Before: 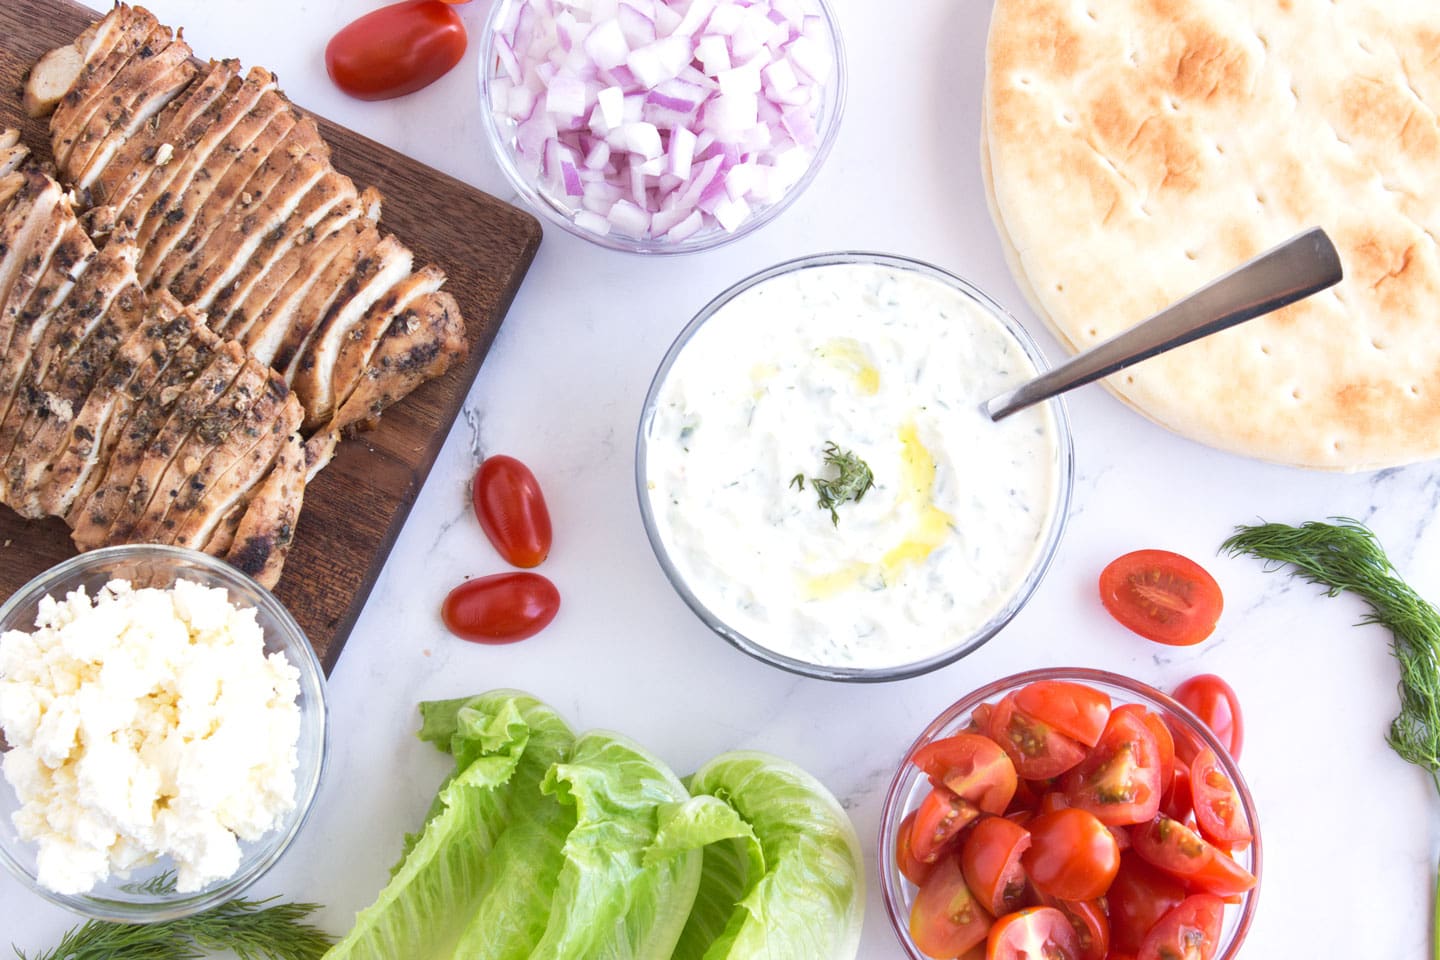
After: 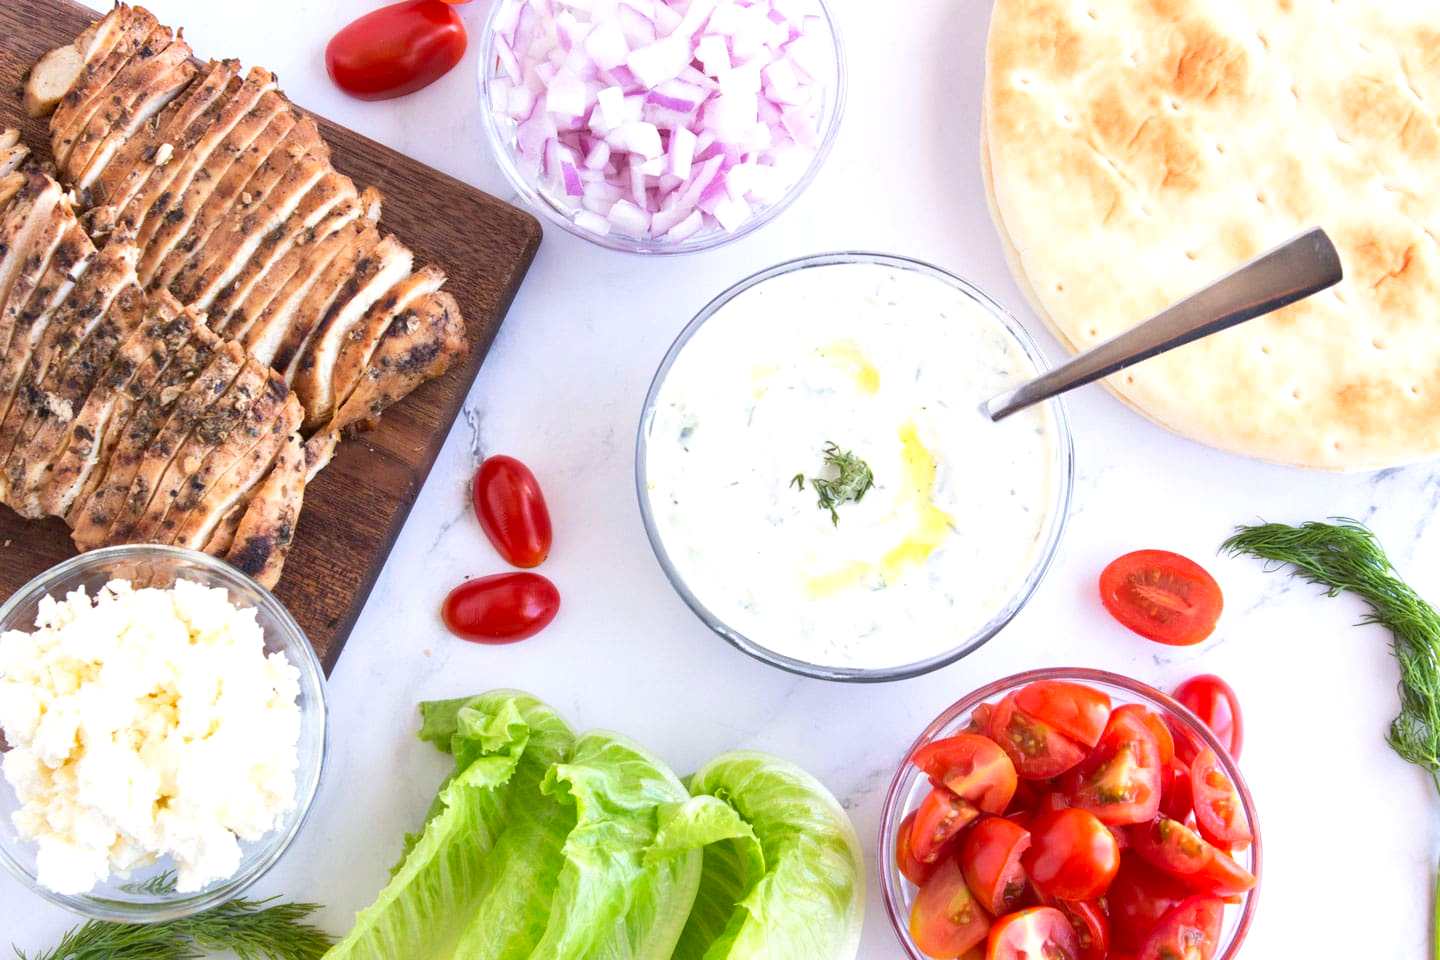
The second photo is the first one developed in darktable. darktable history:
tone equalizer: mask exposure compensation -0.512 EV
exposure: black level correction 0.001, exposure 0.142 EV, compensate highlight preservation false
contrast brightness saturation: contrast 0.076, saturation 0.196
